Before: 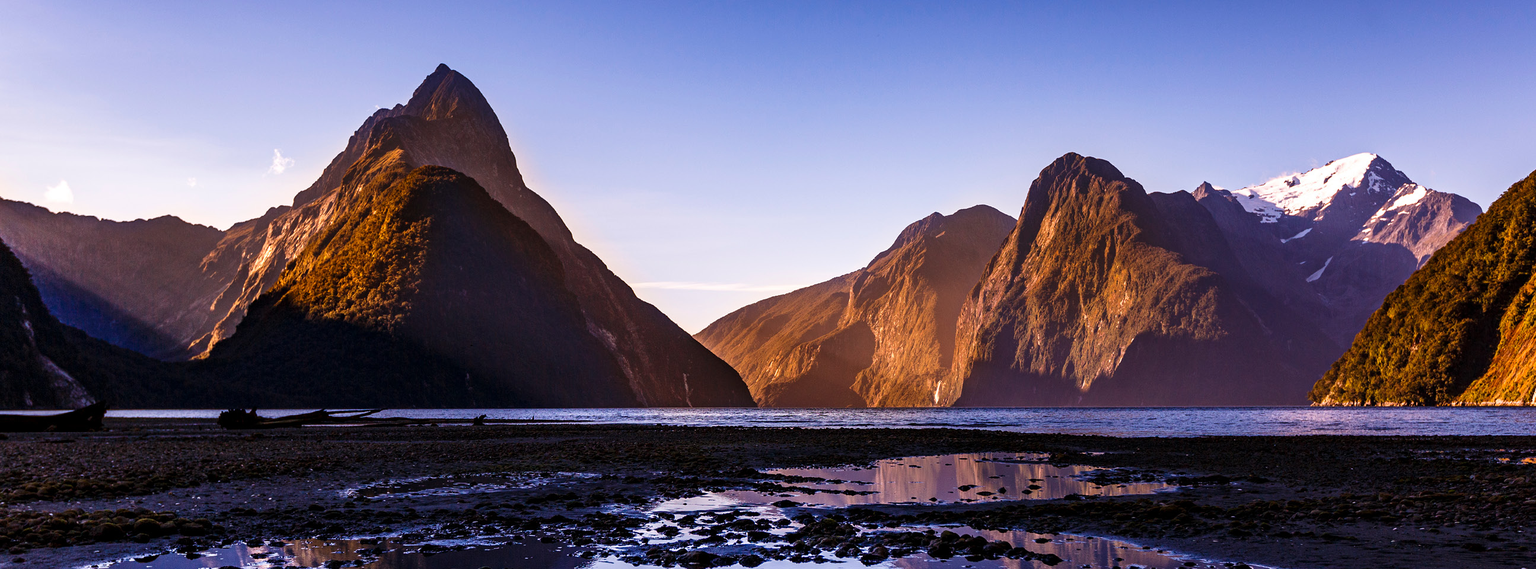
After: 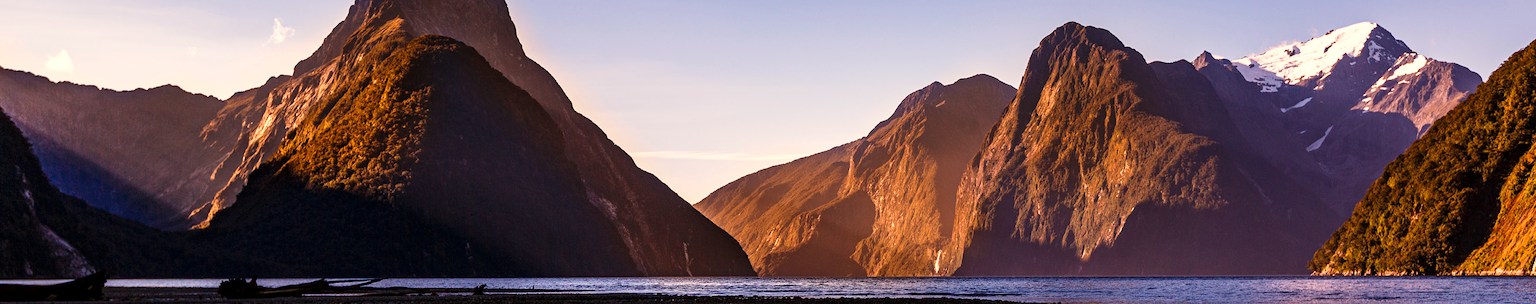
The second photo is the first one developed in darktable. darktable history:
crop and rotate: top 23.043%, bottom 23.437%
white balance: red 1.045, blue 0.932
